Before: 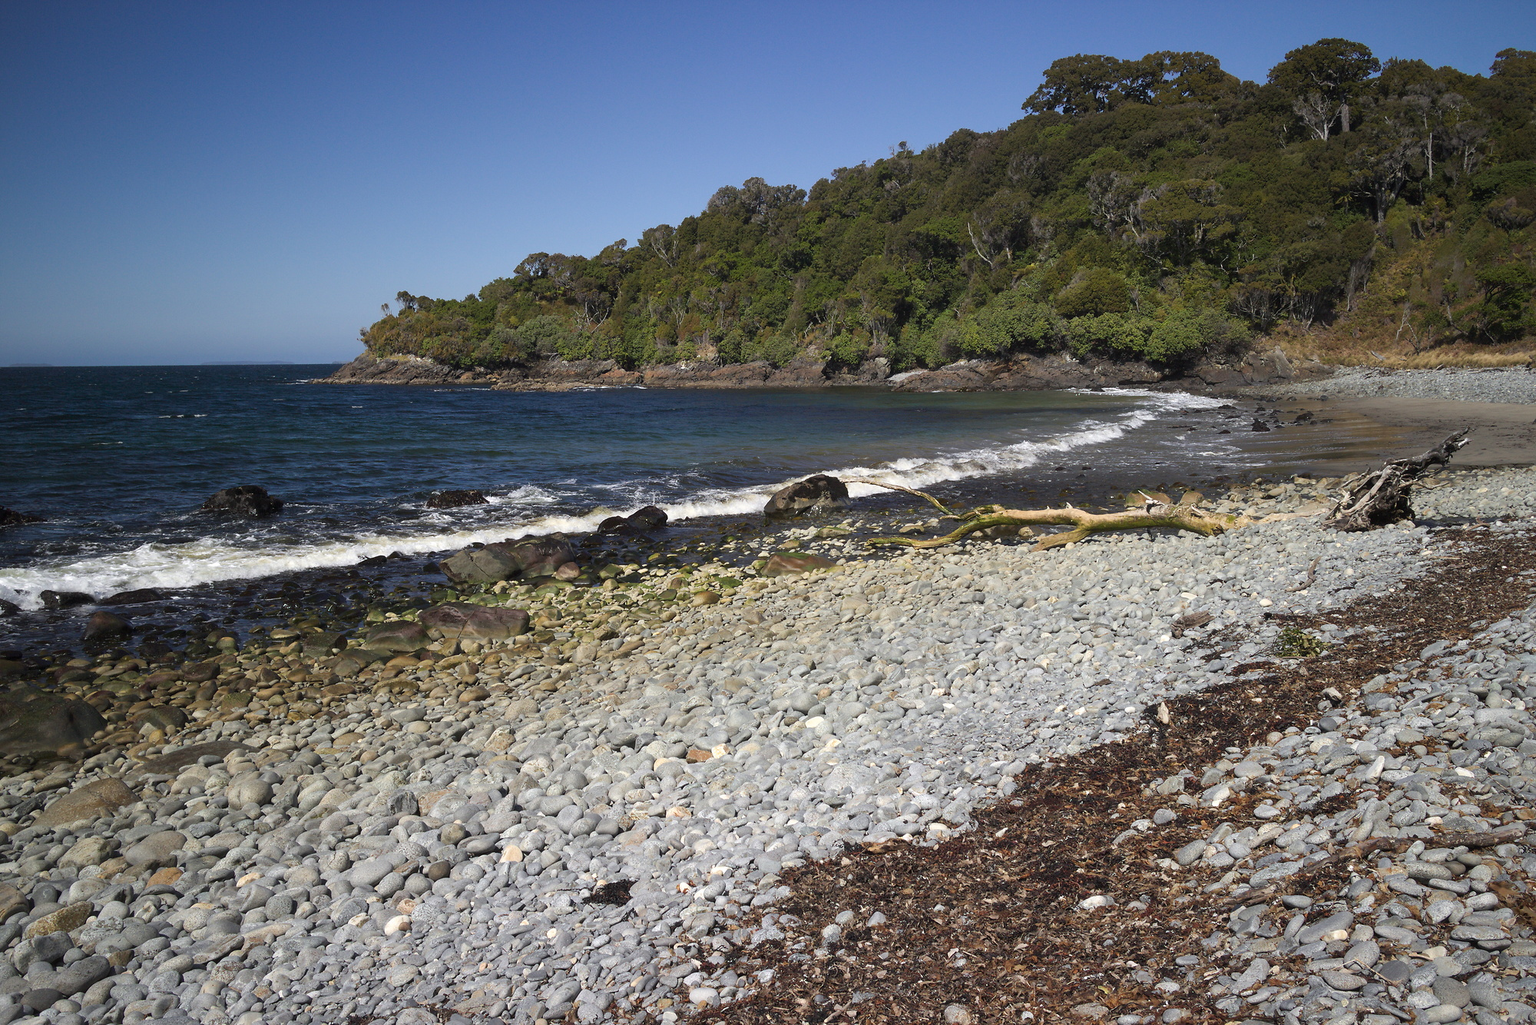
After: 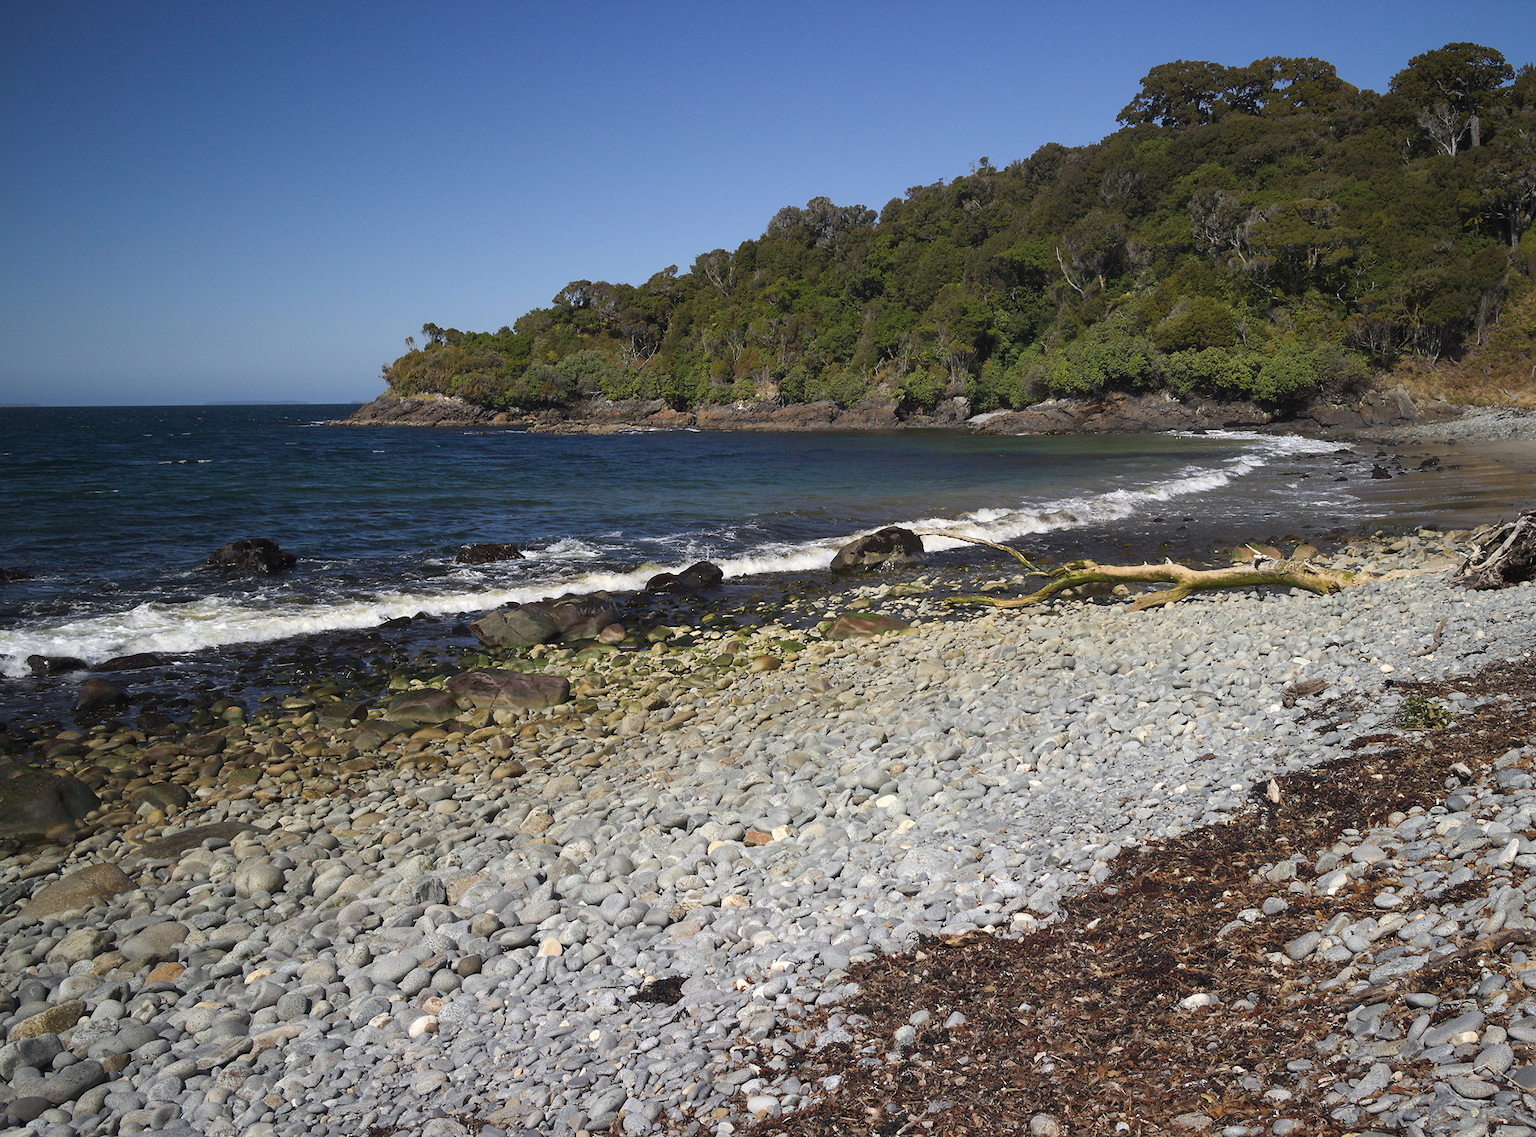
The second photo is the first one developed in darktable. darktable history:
crop and rotate: left 1.088%, right 8.807%
contrast brightness saturation: contrast -0.02, brightness -0.01, saturation 0.03
